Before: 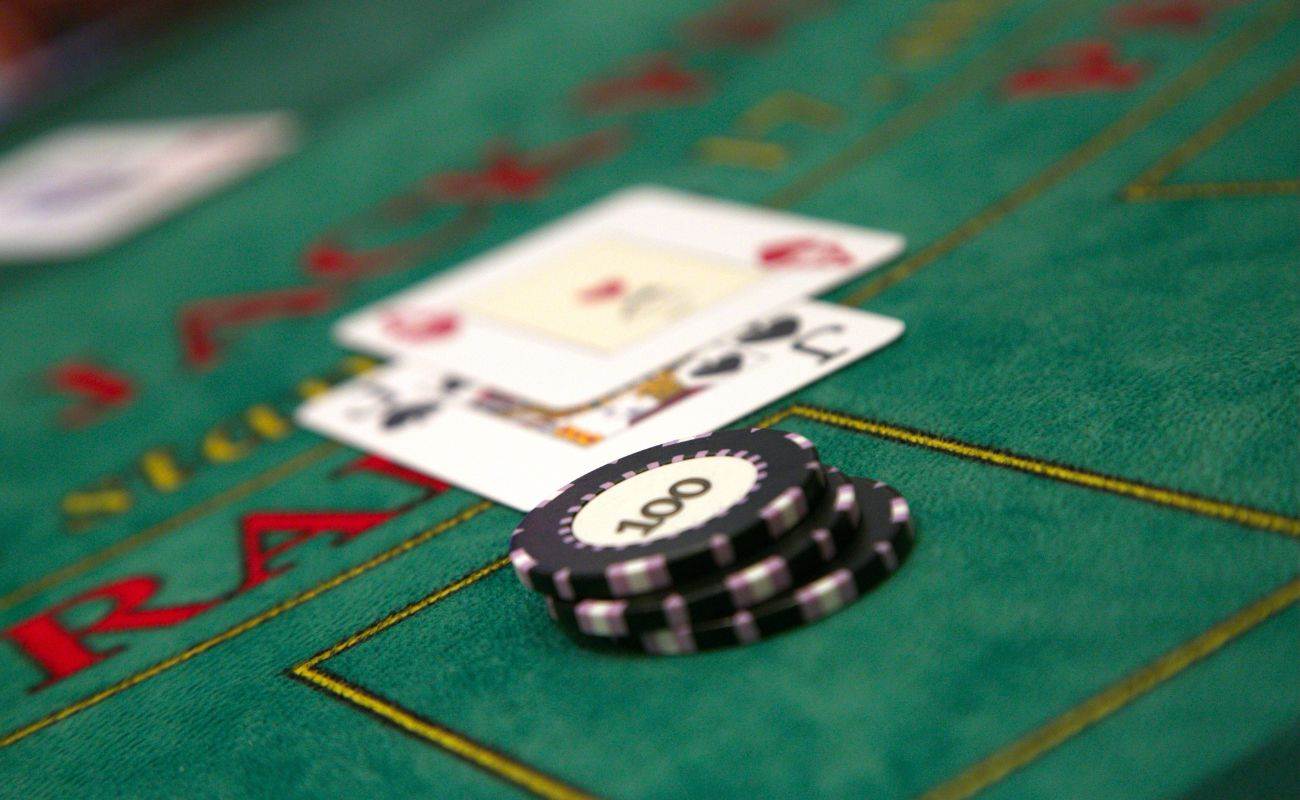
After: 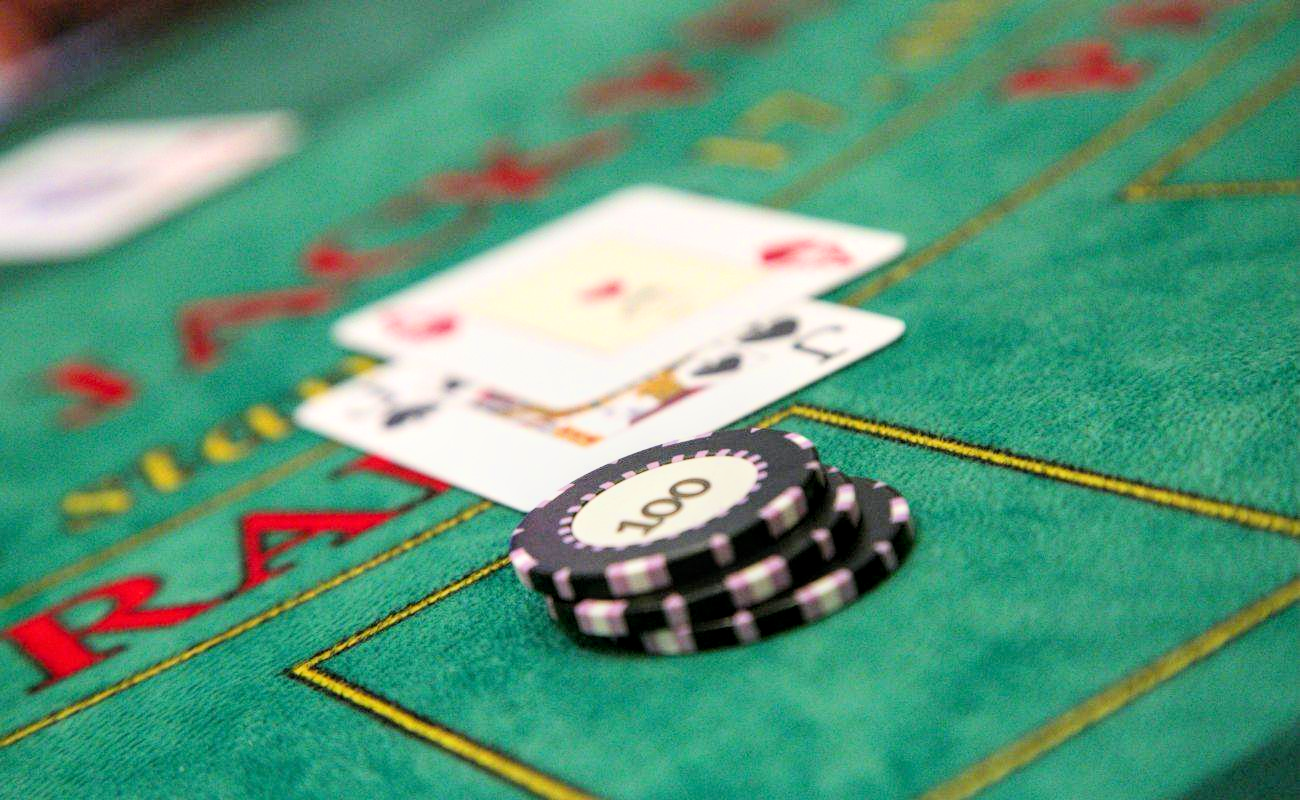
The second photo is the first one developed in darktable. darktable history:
exposure: black level correction 0, exposure 1.2 EV, compensate exposure bias true, compensate highlight preservation false
filmic rgb: black relative exposure -7.65 EV, white relative exposure 4.56 EV, hardness 3.61, color science v6 (2022)
local contrast: on, module defaults
